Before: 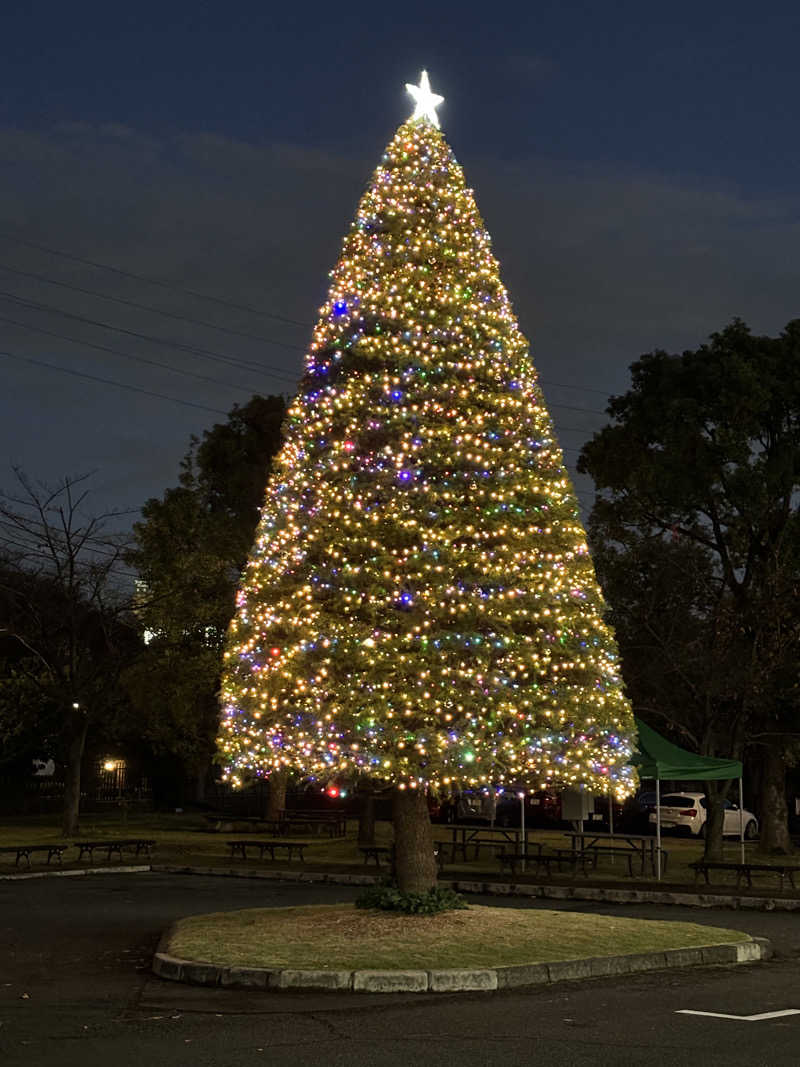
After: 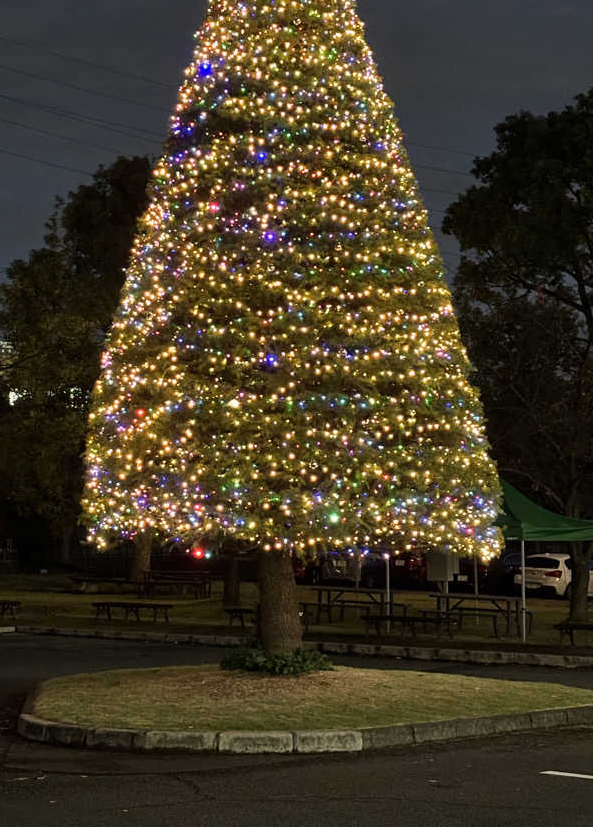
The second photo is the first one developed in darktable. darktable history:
crop: left 16.883%, top 22.482%, right 8.892%
